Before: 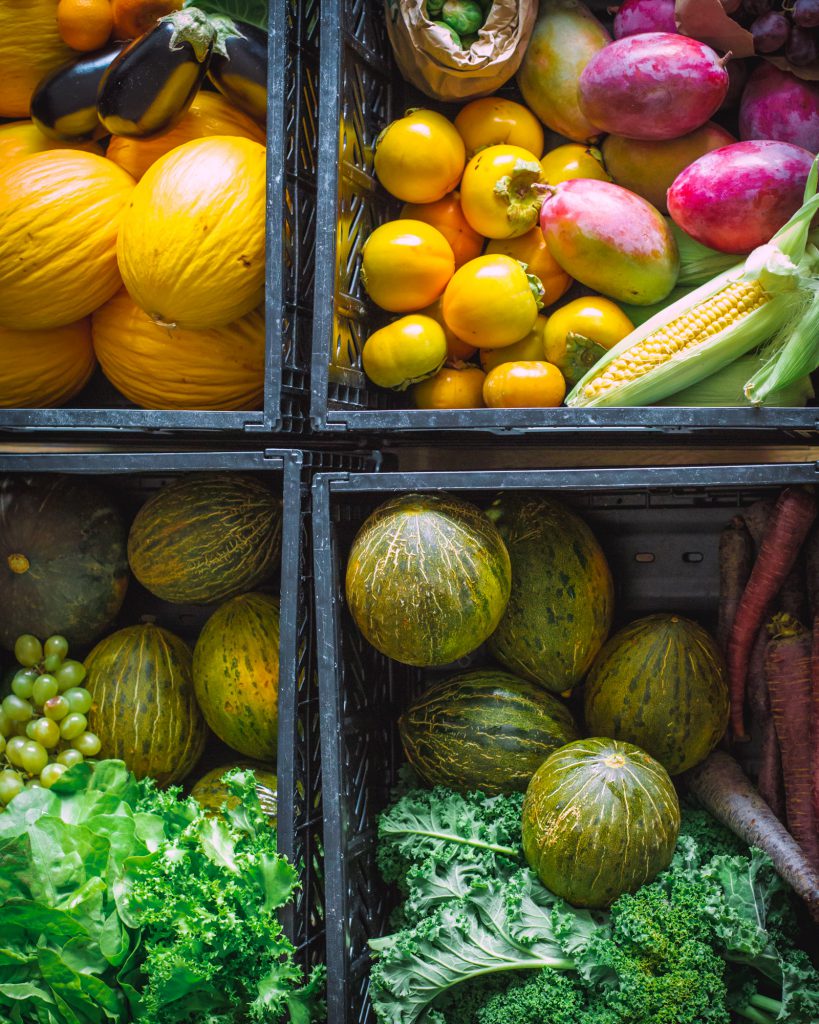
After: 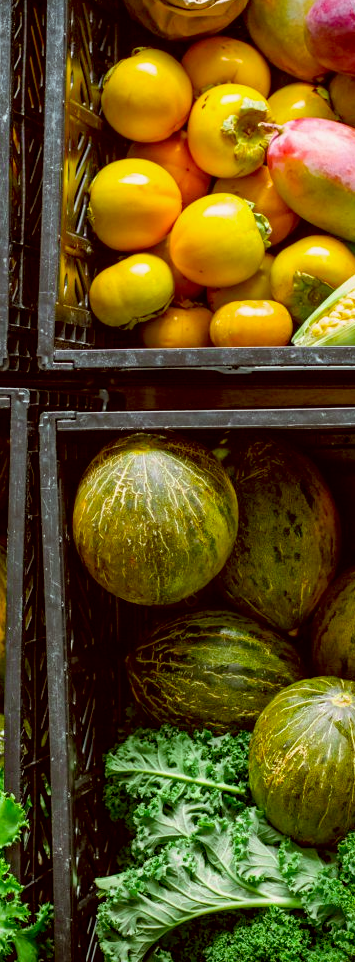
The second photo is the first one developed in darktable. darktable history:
exposure: black level correction 0.016, exposure -0.009 EV, compensate highlight preservation false
crop: left 33.452%, top 6.025%, right 23.155%
color correction: highlights a* -5.94, highlights b* 9.48, shadows a* 10.12, shadows b* 23.94
